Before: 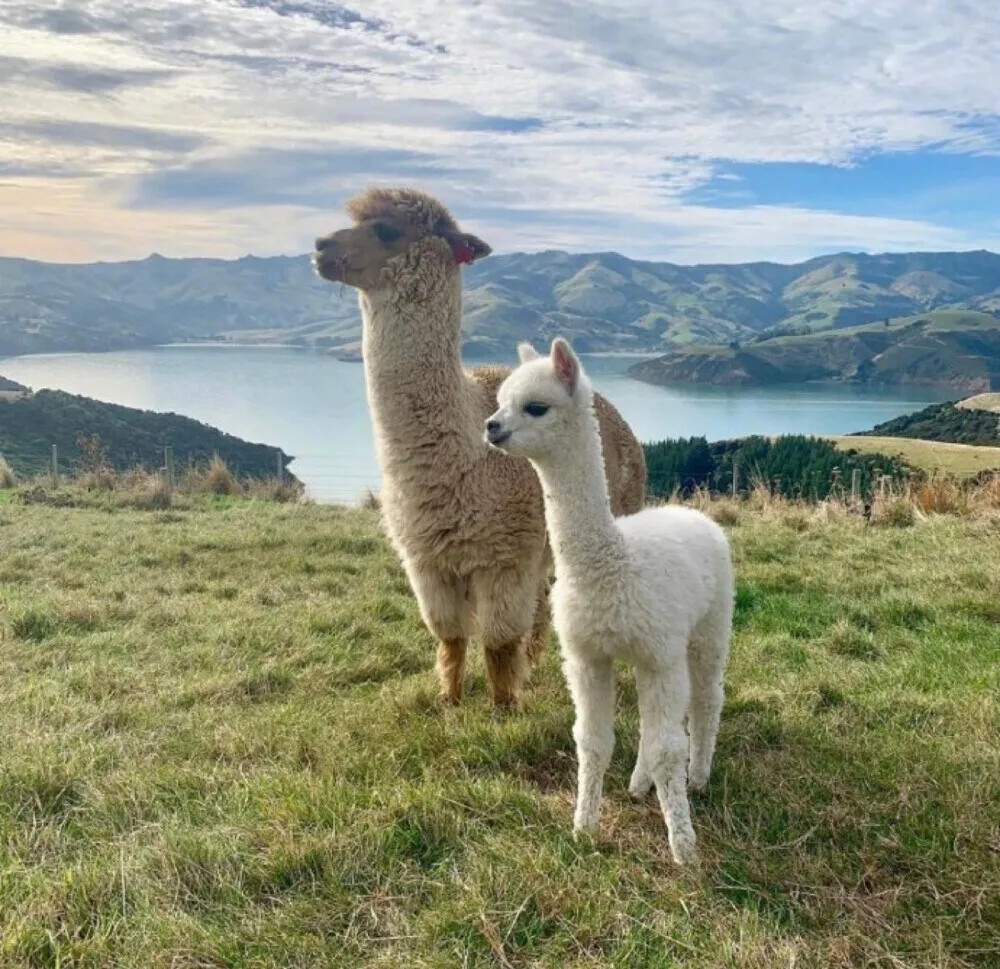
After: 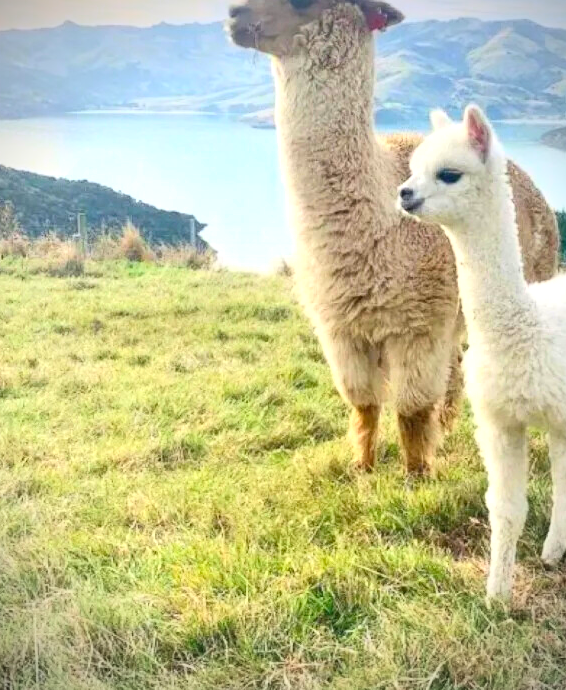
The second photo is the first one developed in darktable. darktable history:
shadows and highlights: shadows 62.58, white point adjustment 0.454, highlights -33.27, compress 84.01%, highlights color adjustment 46.4%
contrast brightness saturation: contrast 0.245, brightness 0.255, saturation 0.385
exposure: black level correction 0, exposure 0.69 EV, compensate exposure bias true, compensate highlight preservation false
vignetting: brightness -0.575, unbound false
crop: left 8.757%, top 24.115%, right 34.568%, bottom 4.585%
